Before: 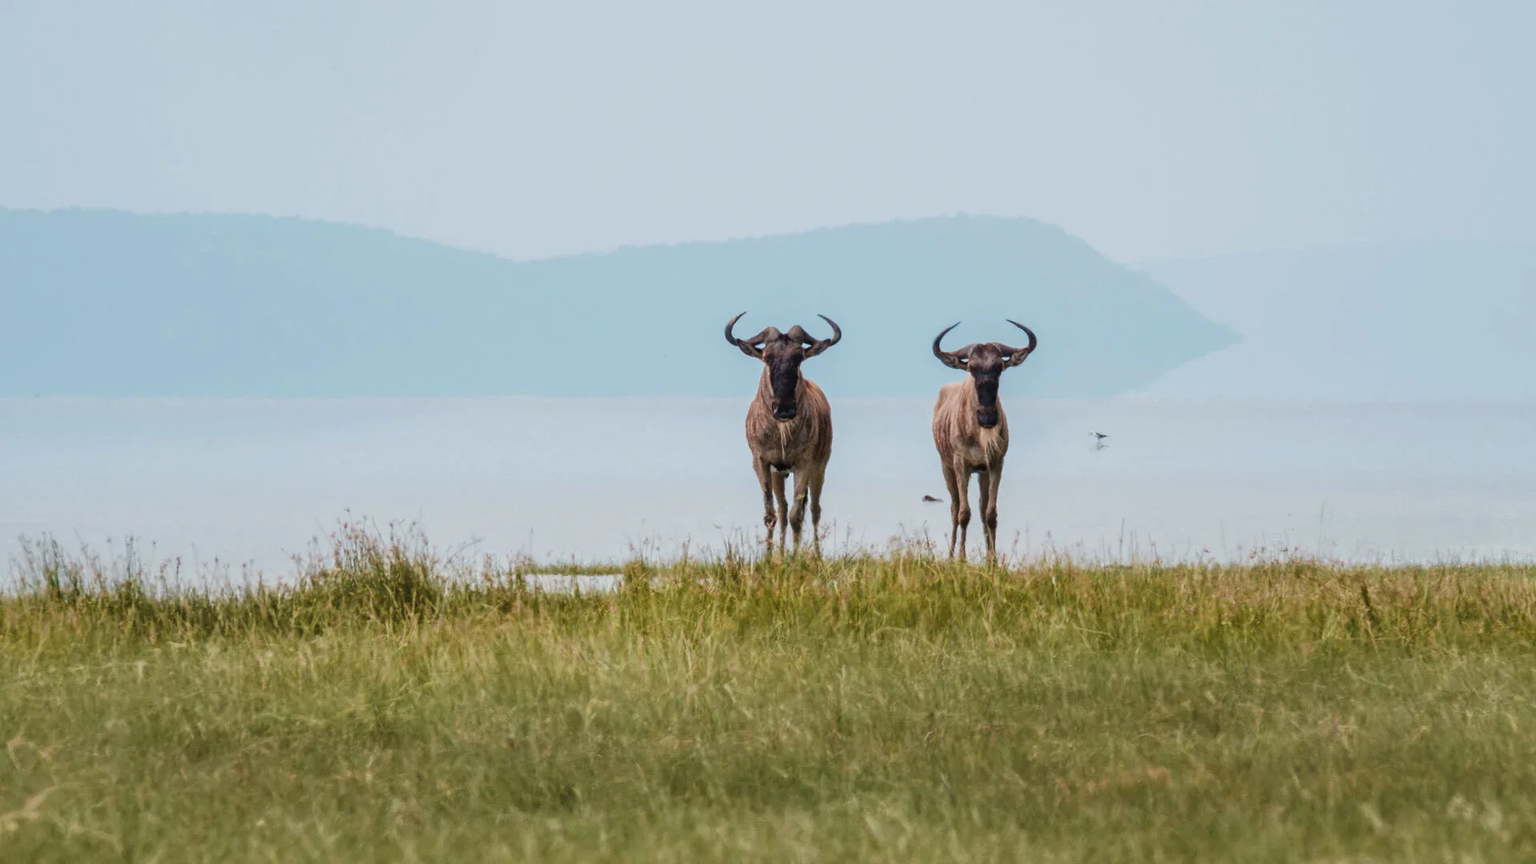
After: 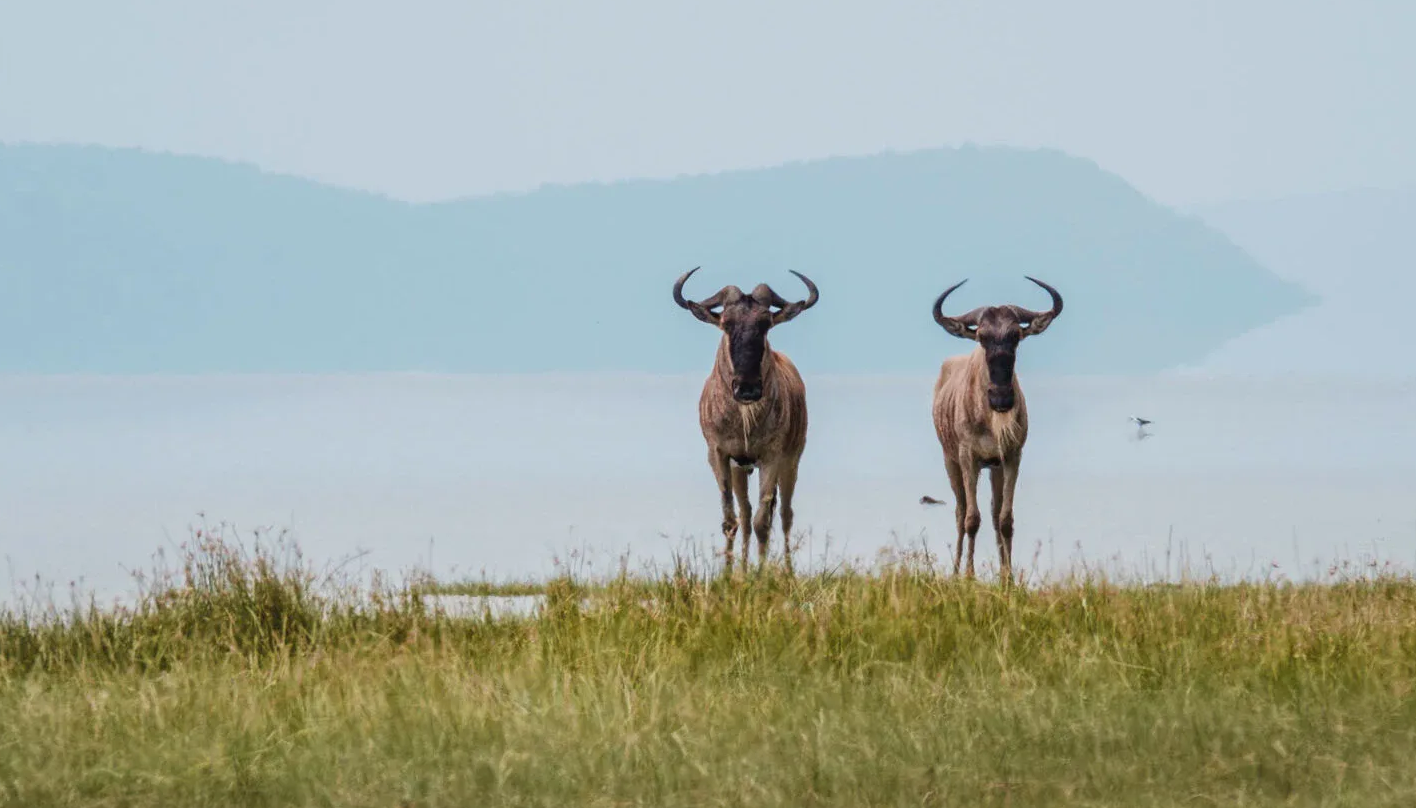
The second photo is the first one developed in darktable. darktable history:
crop and rotate: left 12.186%, top 11.408%, right 14.042%, bottom 13.719%
